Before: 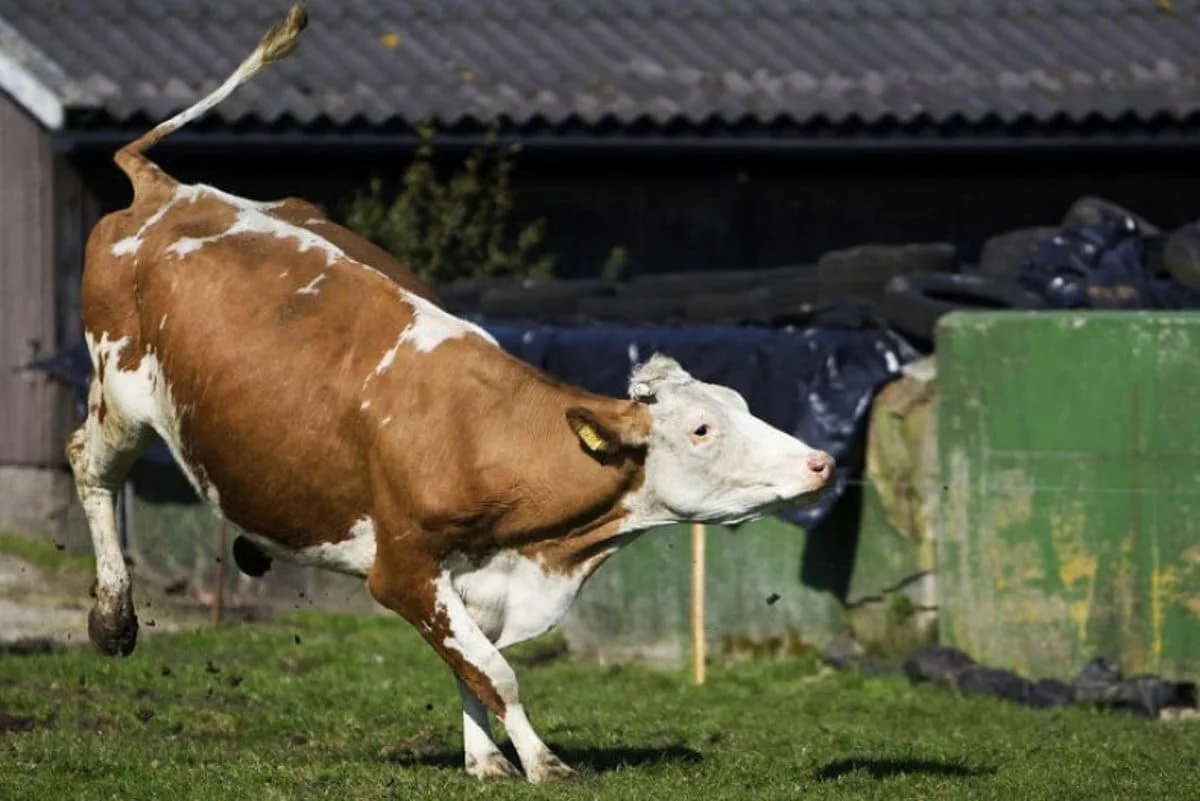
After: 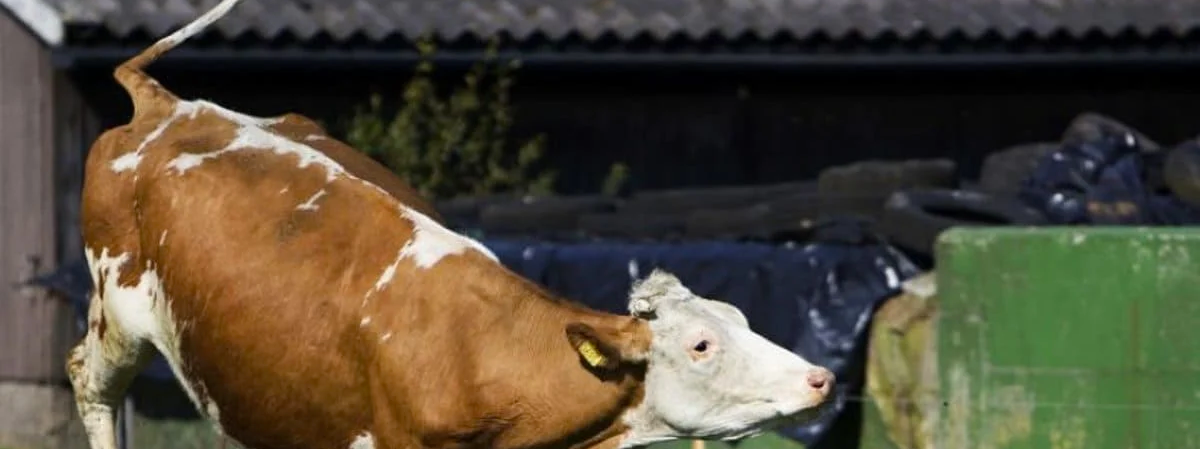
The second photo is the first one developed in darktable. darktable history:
crop and rotate: top 10.605%, bottom 33.274%
color balance: output saturation 110%
